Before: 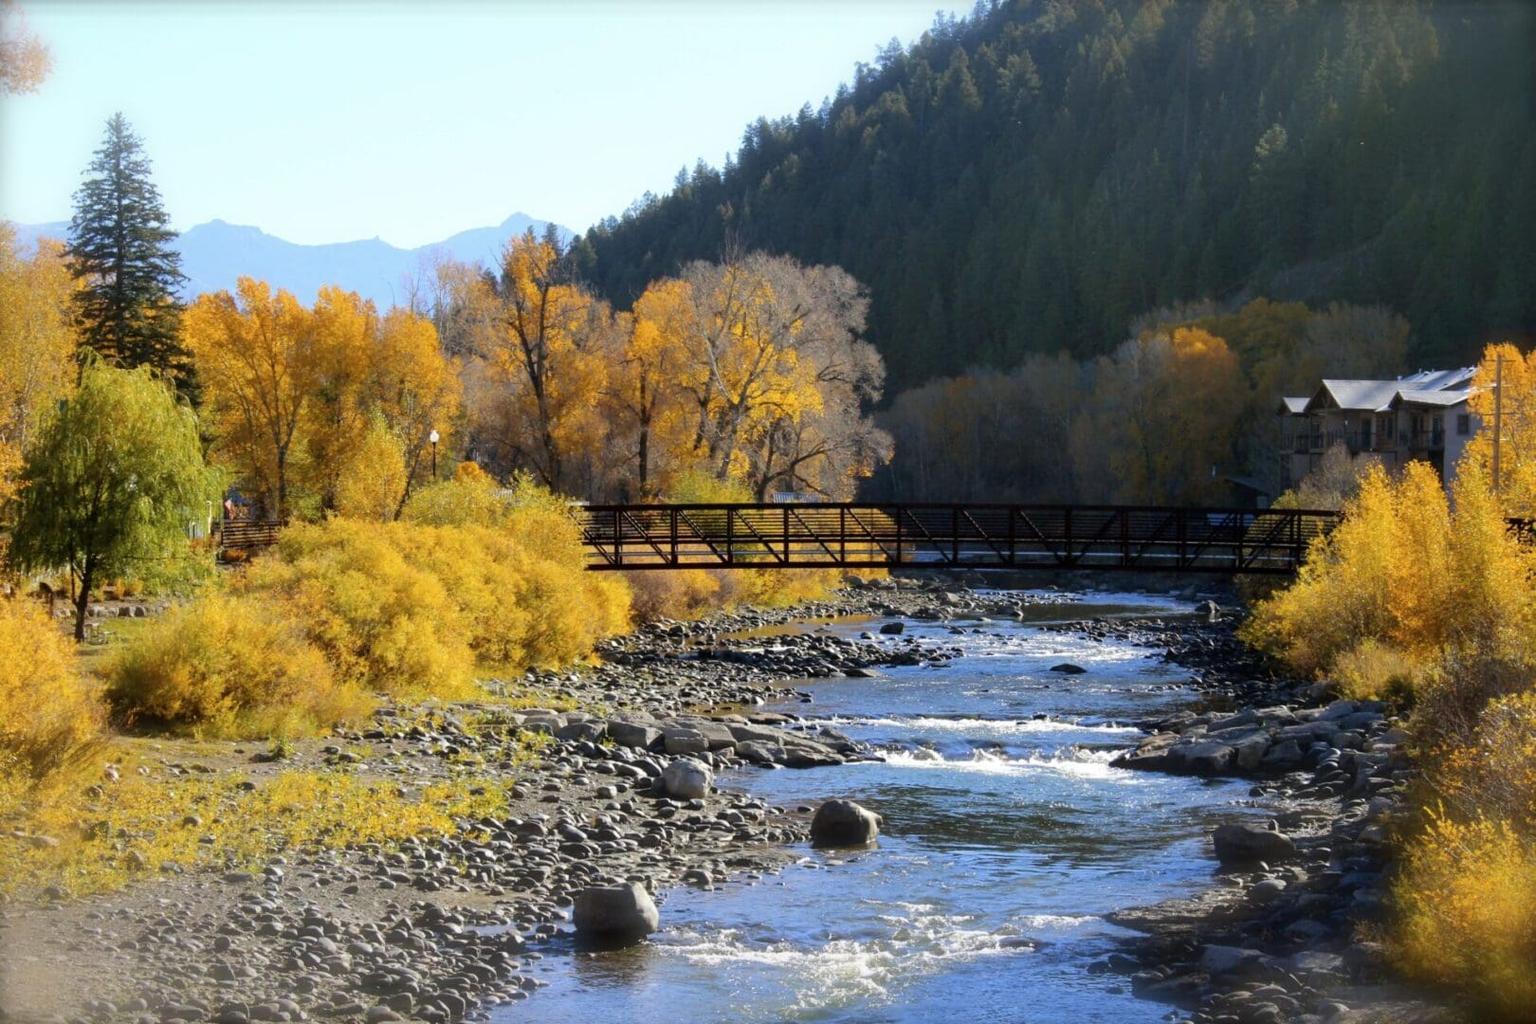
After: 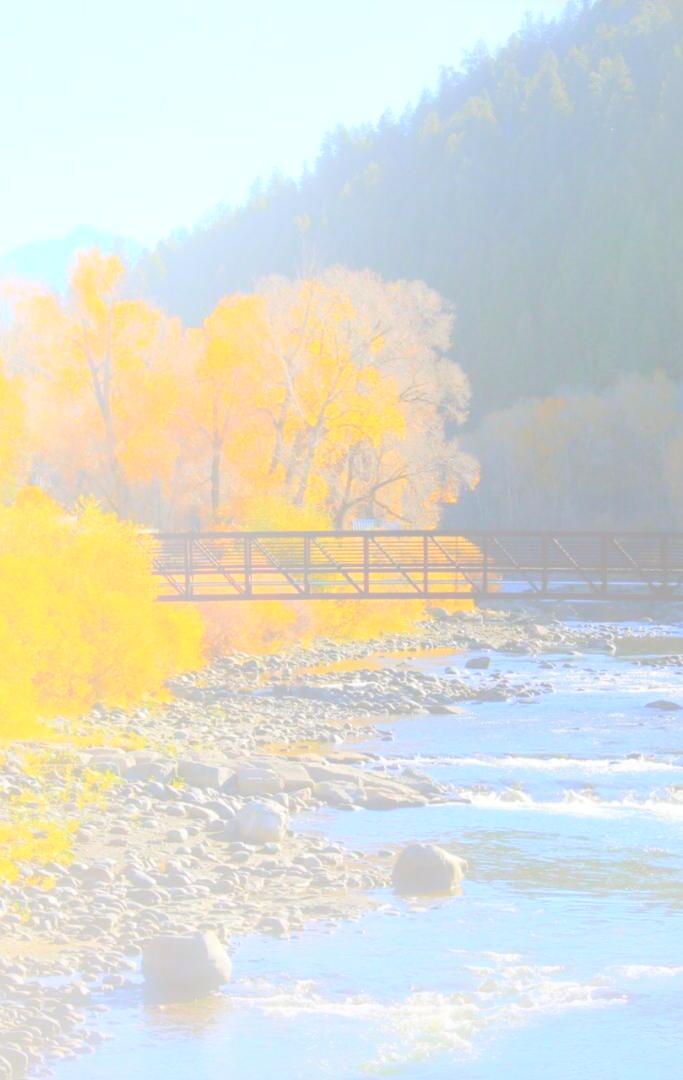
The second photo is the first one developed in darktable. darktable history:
bloom: size 70%, threshold 25%, strength 70%
crop: left 28.583%, right 29.231%
